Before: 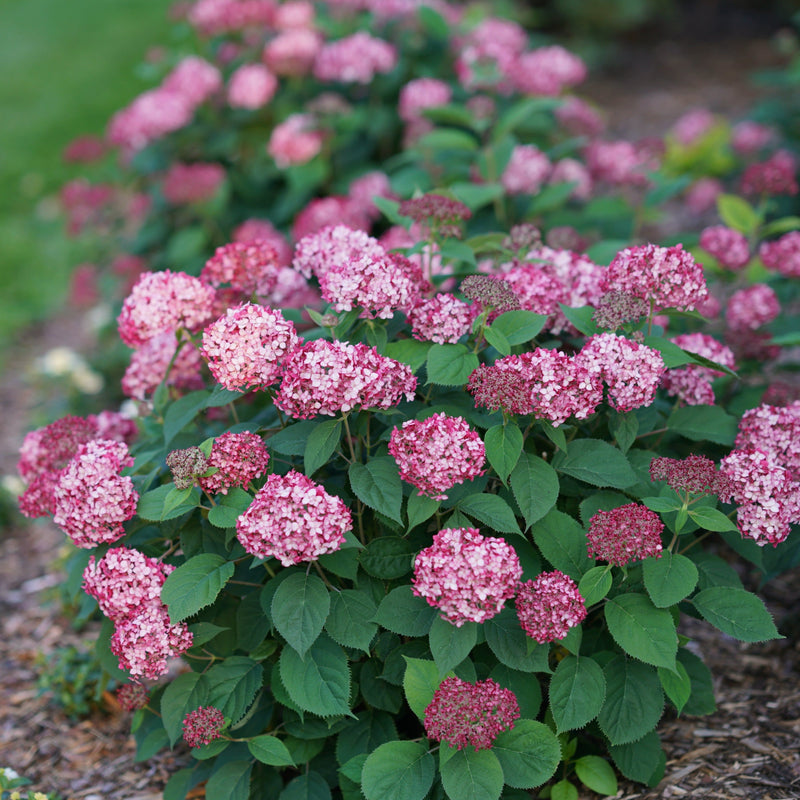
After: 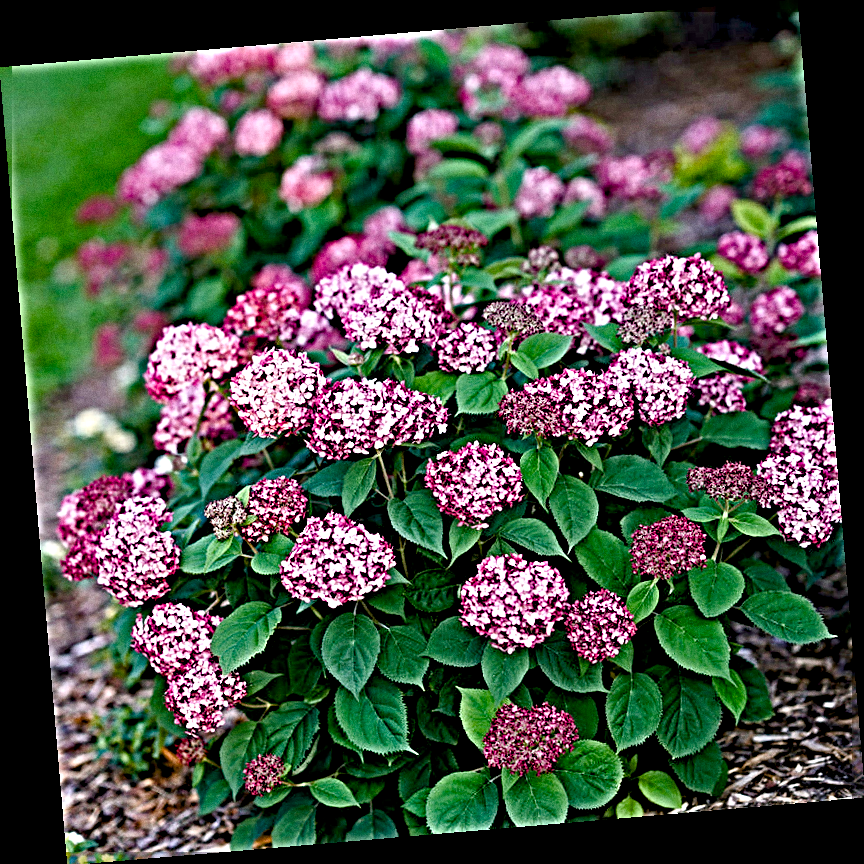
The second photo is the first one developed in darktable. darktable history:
sharpen: radius 6.3, amount 1.8, threshold 0
grain: coarseness 0.09 ISO
shadows and highlights: shadows 12, white point adjustment 1.2, soften with gaussian
color balance rgb: shadows lift › luminance -9.41%, highlights gain › luminance 17.6%, global offset › luminance -1.45%, perceptual saturation grading › highlights -17.77%, perceptual saturation grading › mid-tones 33.1%, perceptual saturation grading › shadows 50.52%, global vibrance 24.22%
rotate and perspective: rotation -4.86°, automatic cropping off
